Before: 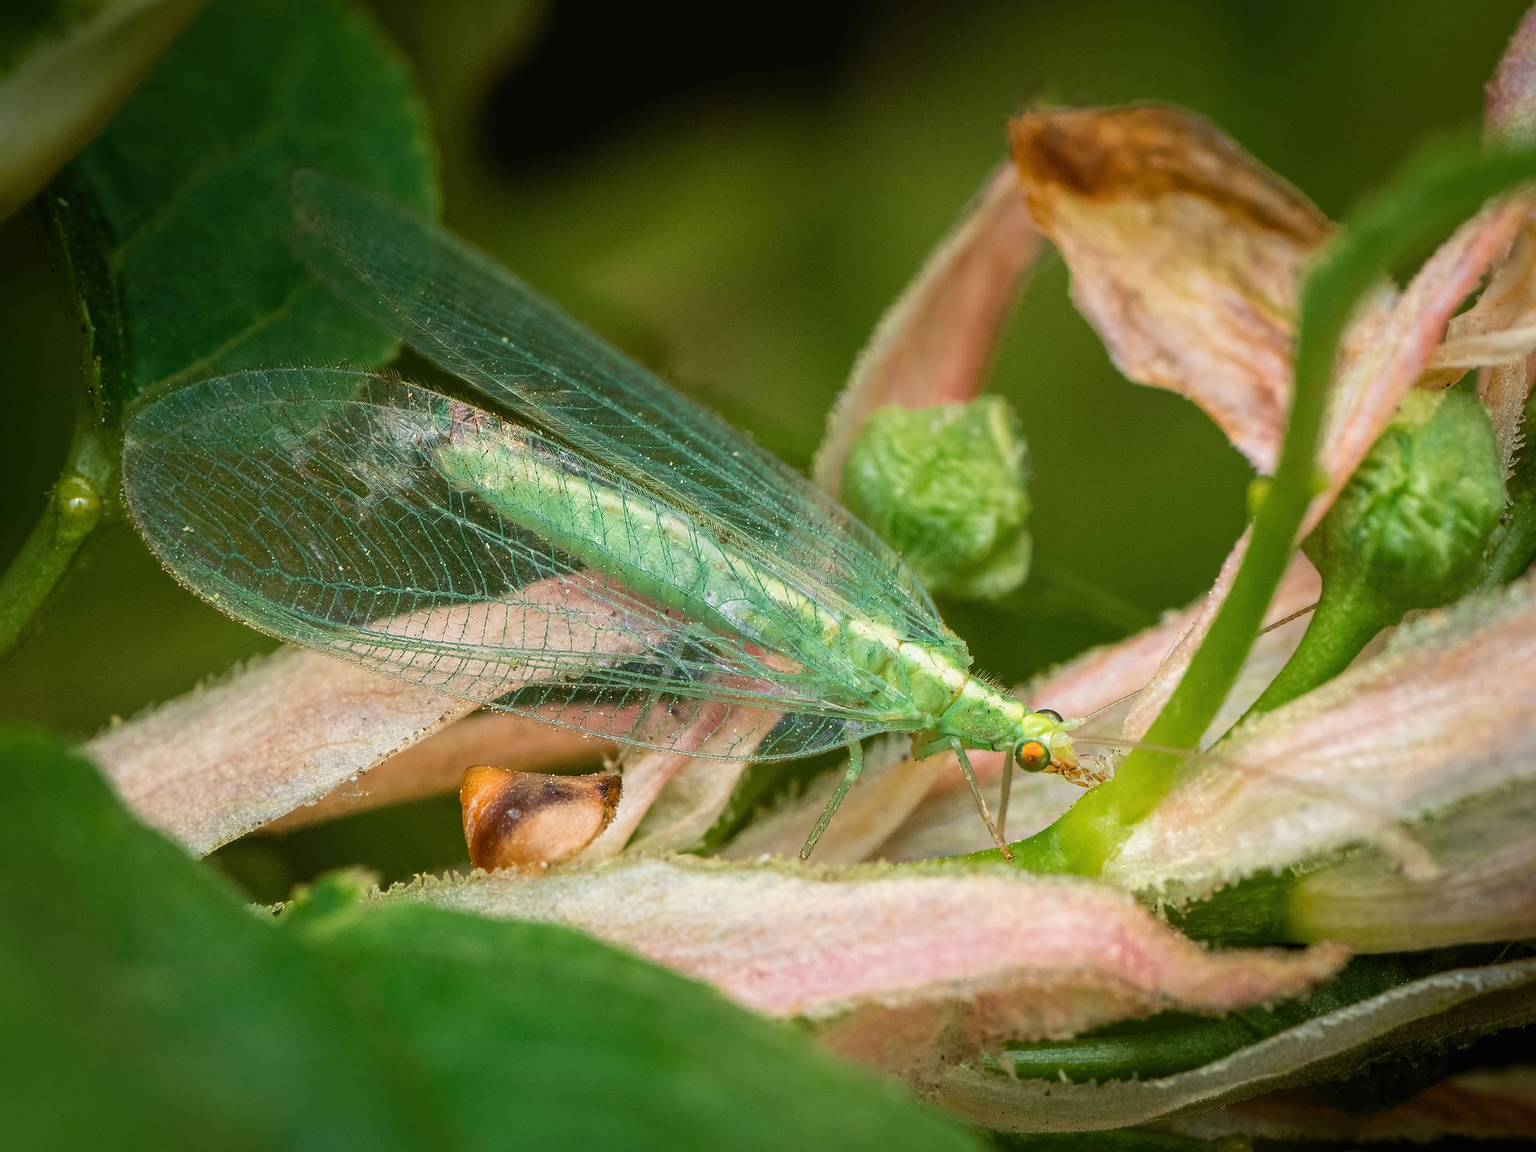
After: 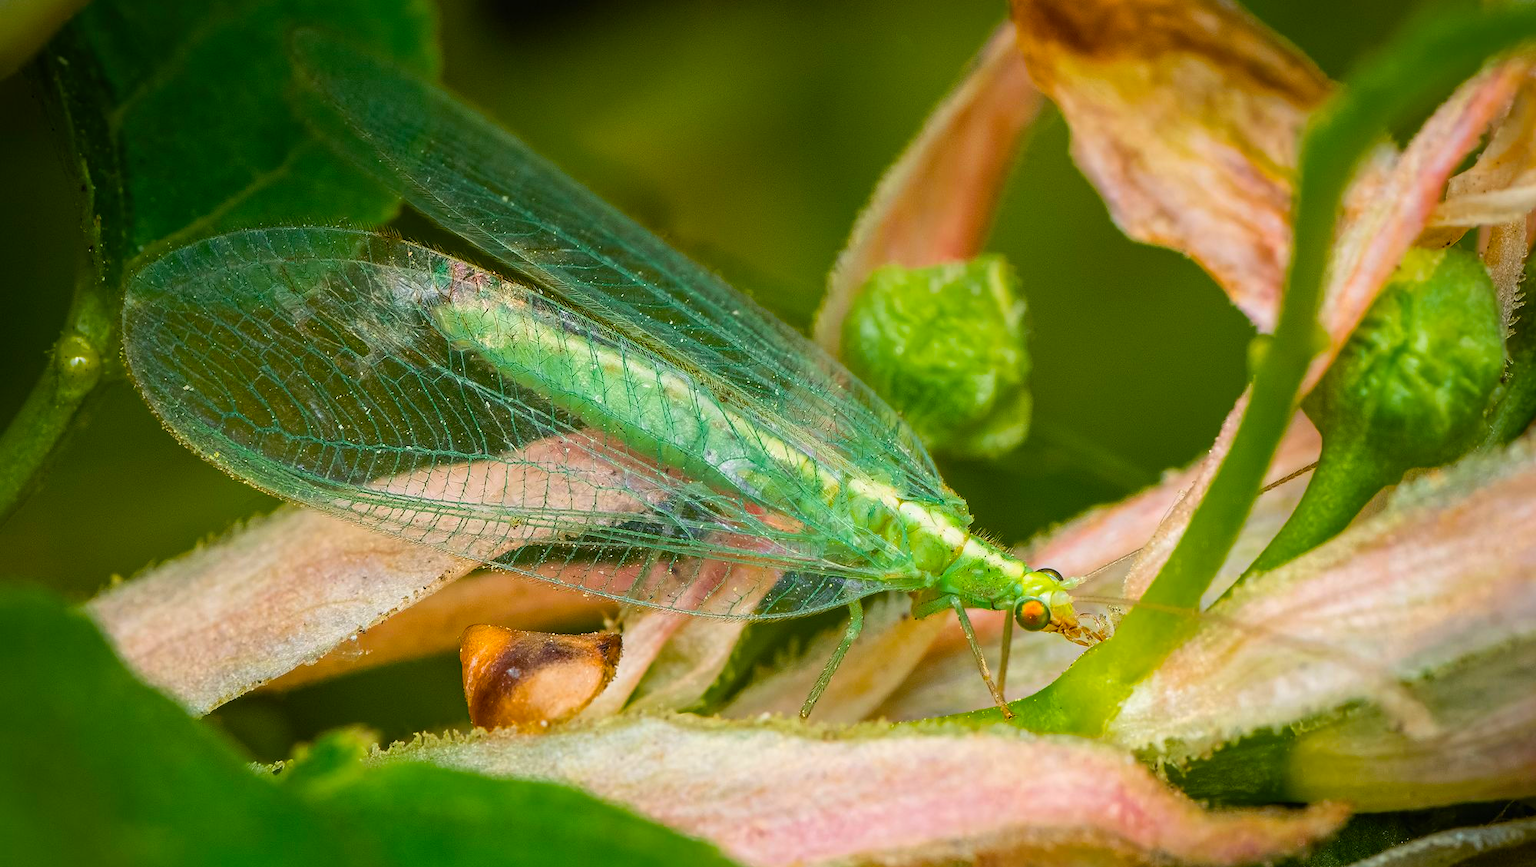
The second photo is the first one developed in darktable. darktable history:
color balance rgb: linear chroma grading › global chroma 15.491%, perceptual saturation grading › global saturation 19.641%, global vibrance 9.223%
crop and rotate: top 12.3%, bottom 12.422%
